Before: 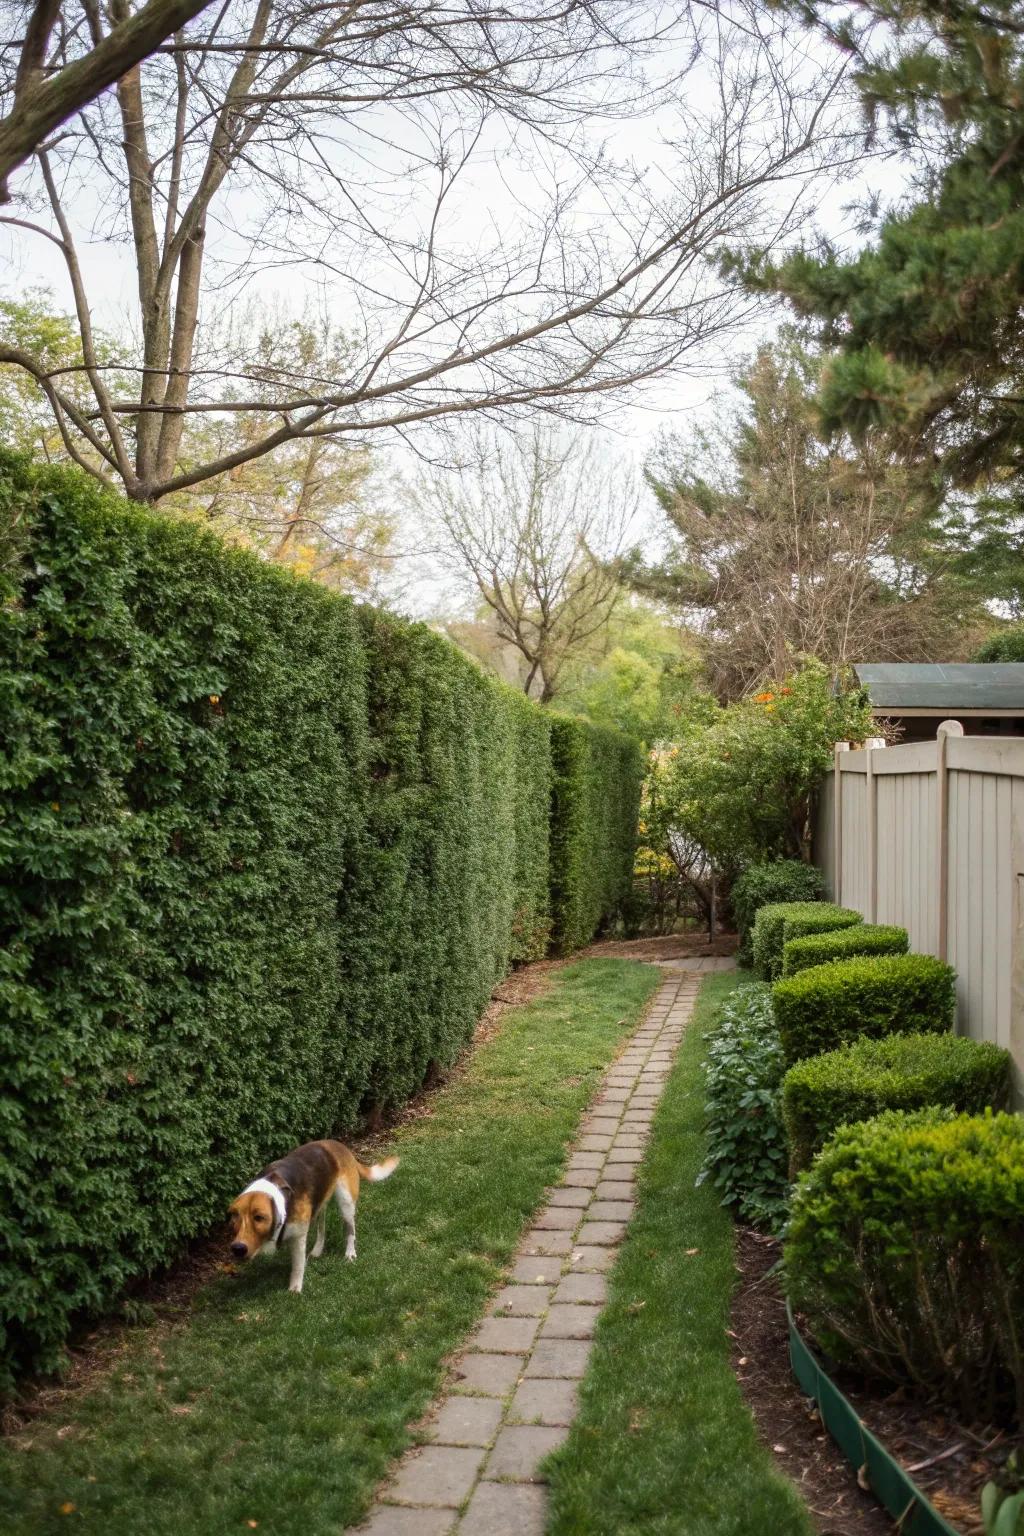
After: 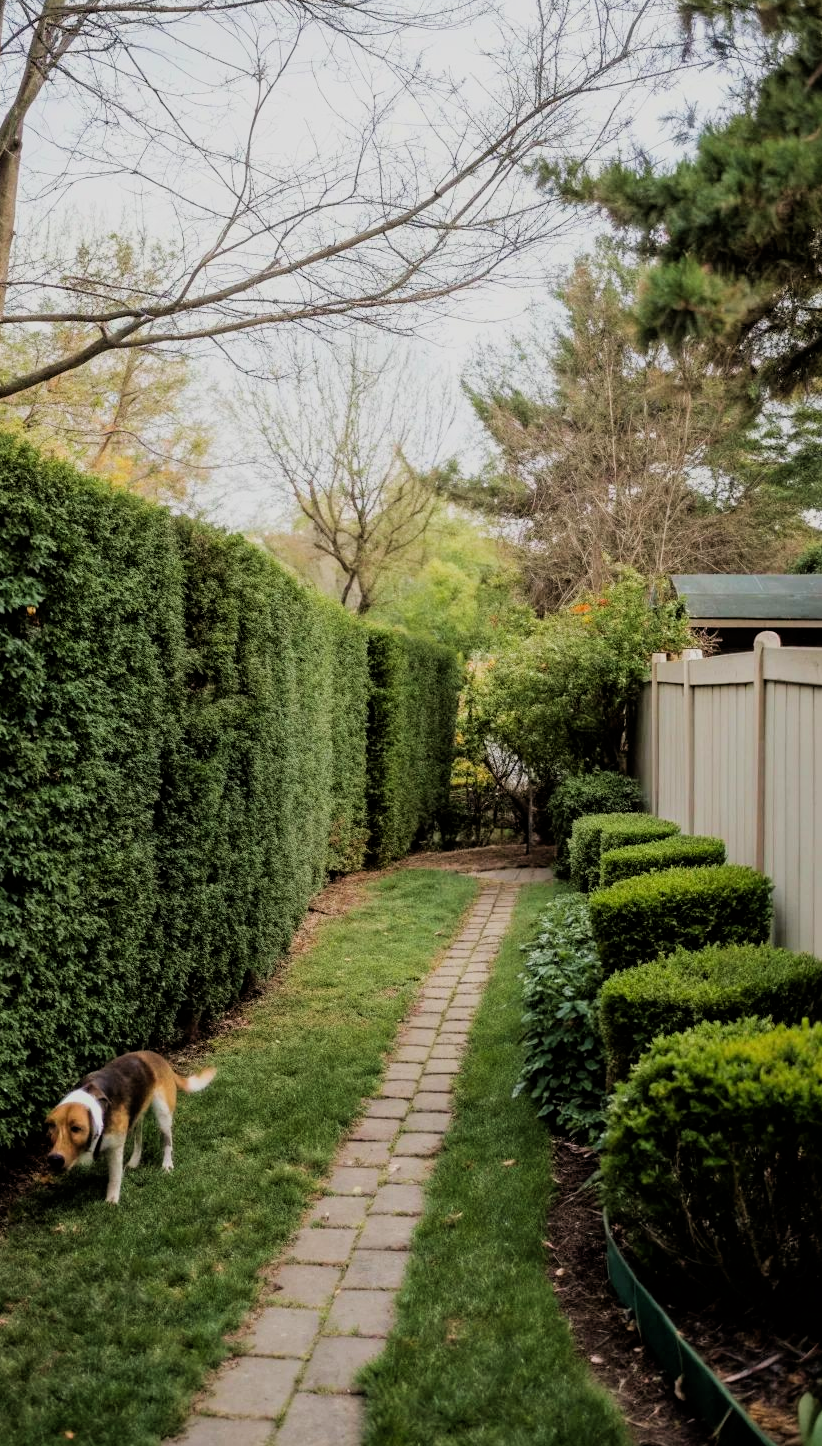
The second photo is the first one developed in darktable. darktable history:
crop and rotate: left 17.904%, top 5.857%, right 1.738%
velvia: strength 16.95%
filmic rgb: black relative exposure -5.11 EV, white relative exposure 3.97 EV, threshold 5.95 EV, hardness 2.9, contrast 1.096, enable highlight reconstruction true
